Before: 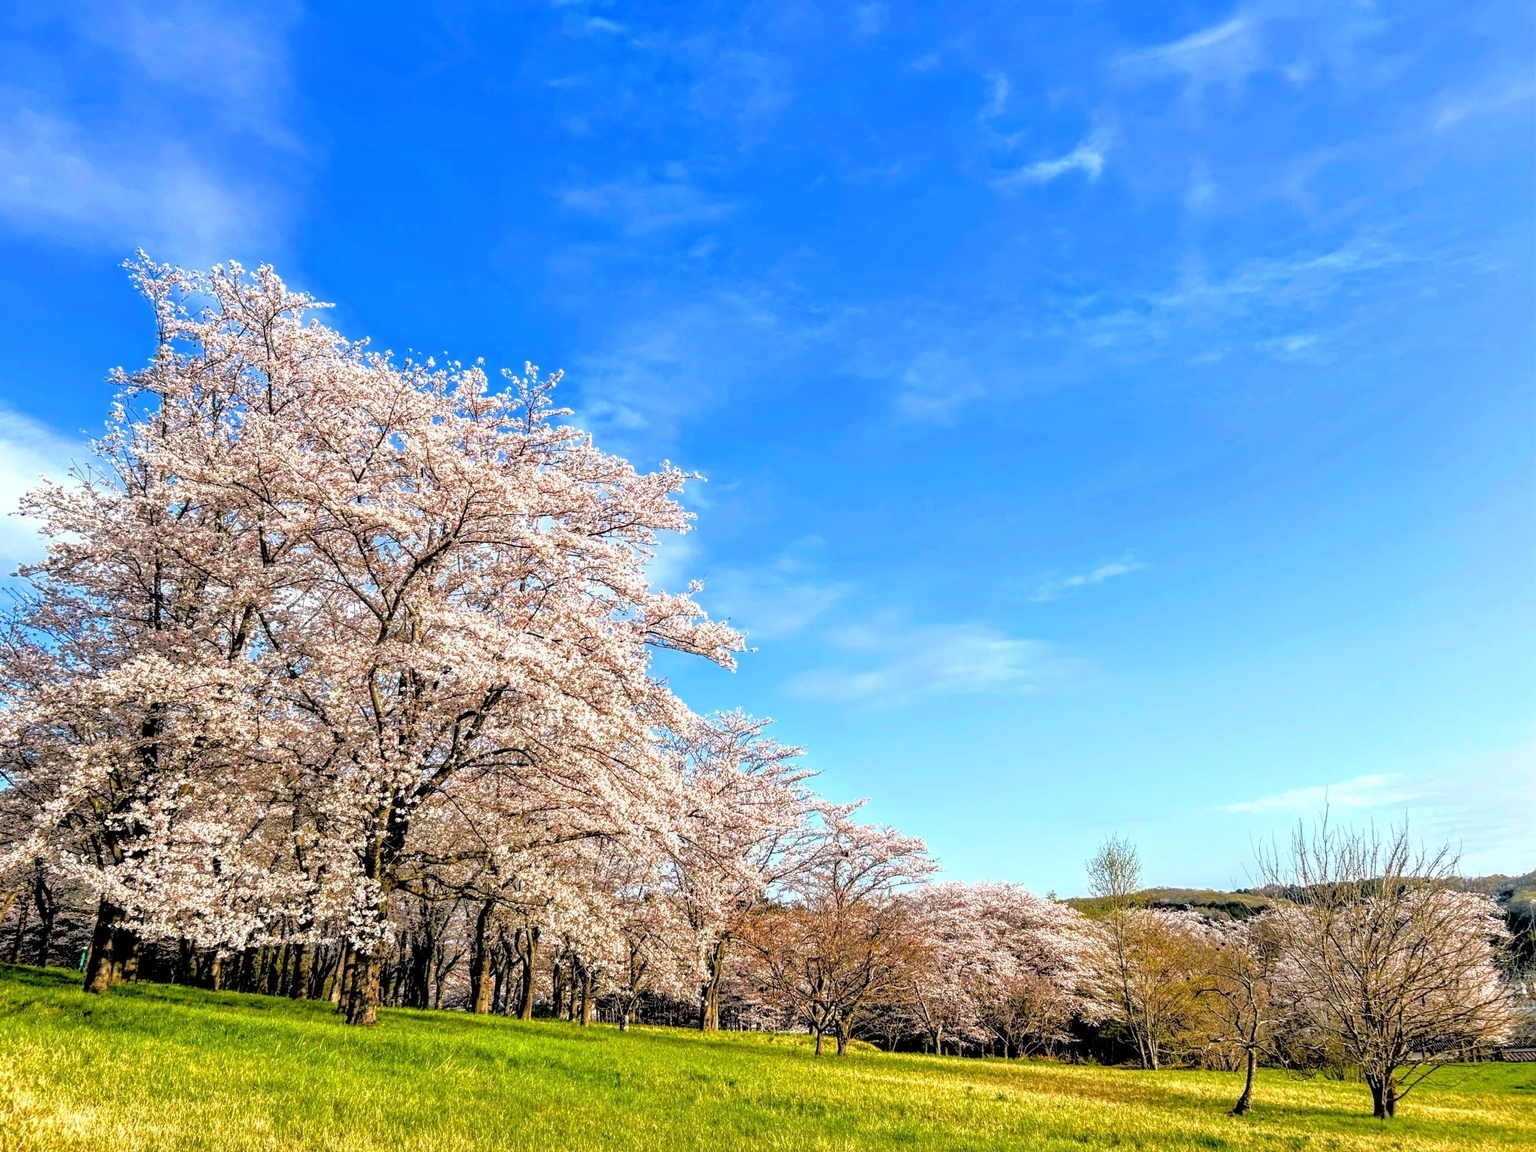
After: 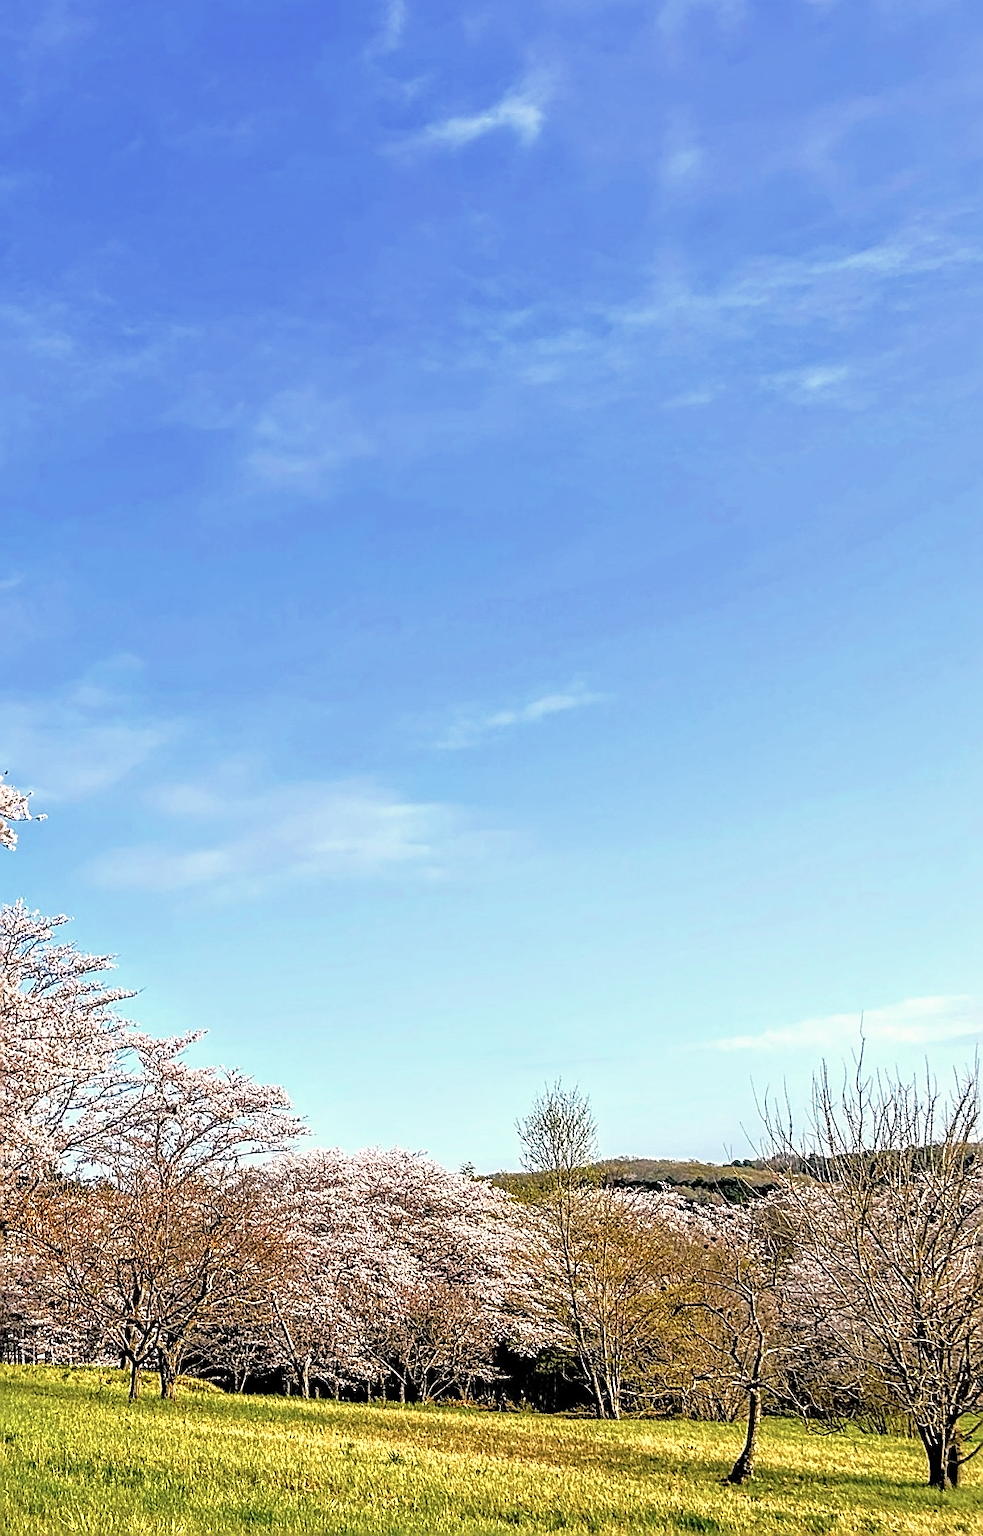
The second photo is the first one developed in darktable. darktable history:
crop: left 47.219%, top 6.905%, right 8.073%
color correction: highlights a* 5.49, highlights b* 5.2, saturation 0.629
sharpen: radius 1.39, amount 1.252, threshold 0.689
contrast brightness saturation: contrast 0.094, saturation 0.276
